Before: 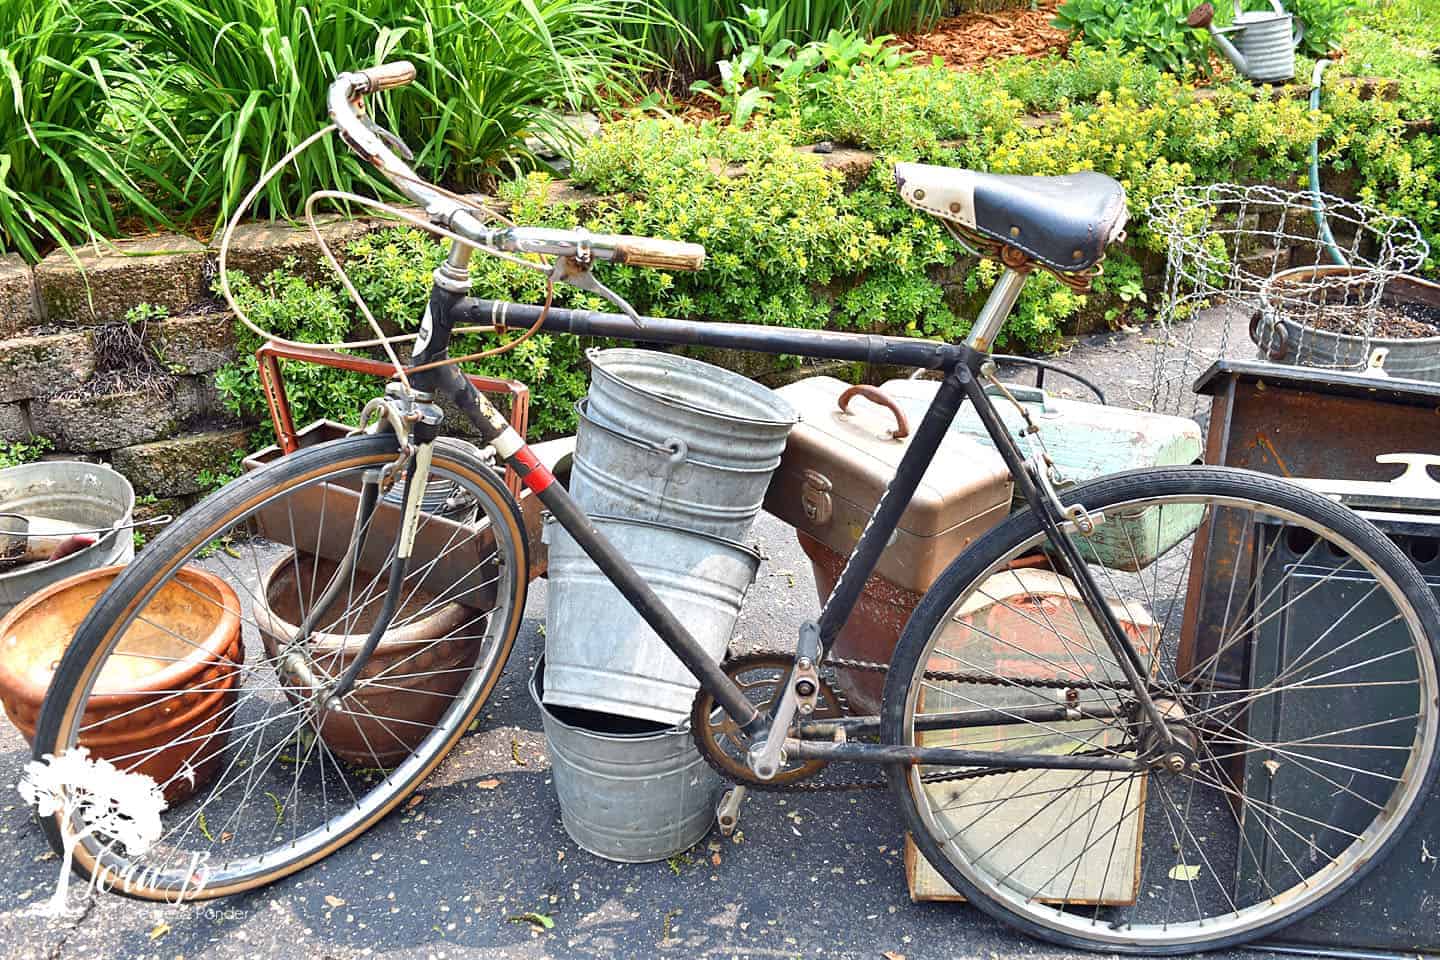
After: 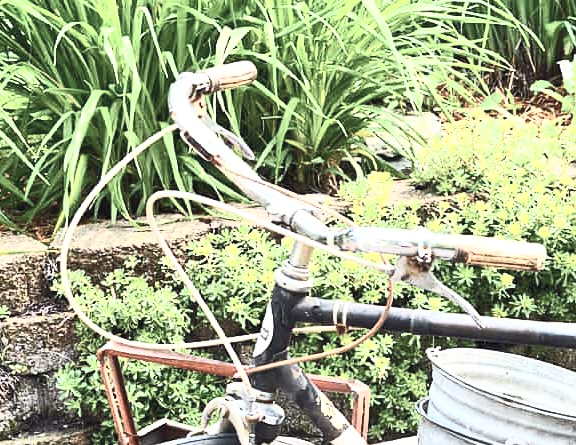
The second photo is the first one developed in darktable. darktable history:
contrast brightness saturation: contrast 0.564, brightness 0.572, saturation -0.335
crop and rotate: left 11.108%, top 0.082%, right 48.83%, bottom 53.466%
